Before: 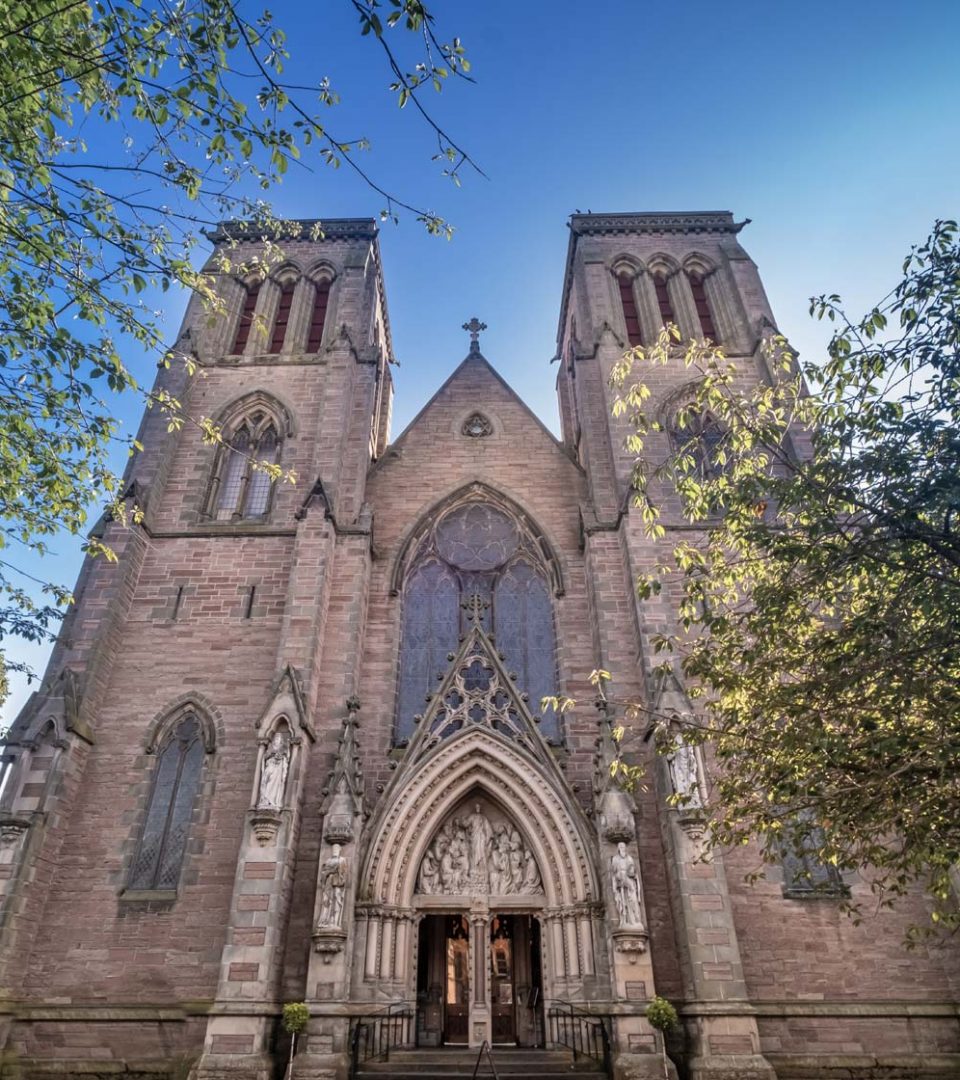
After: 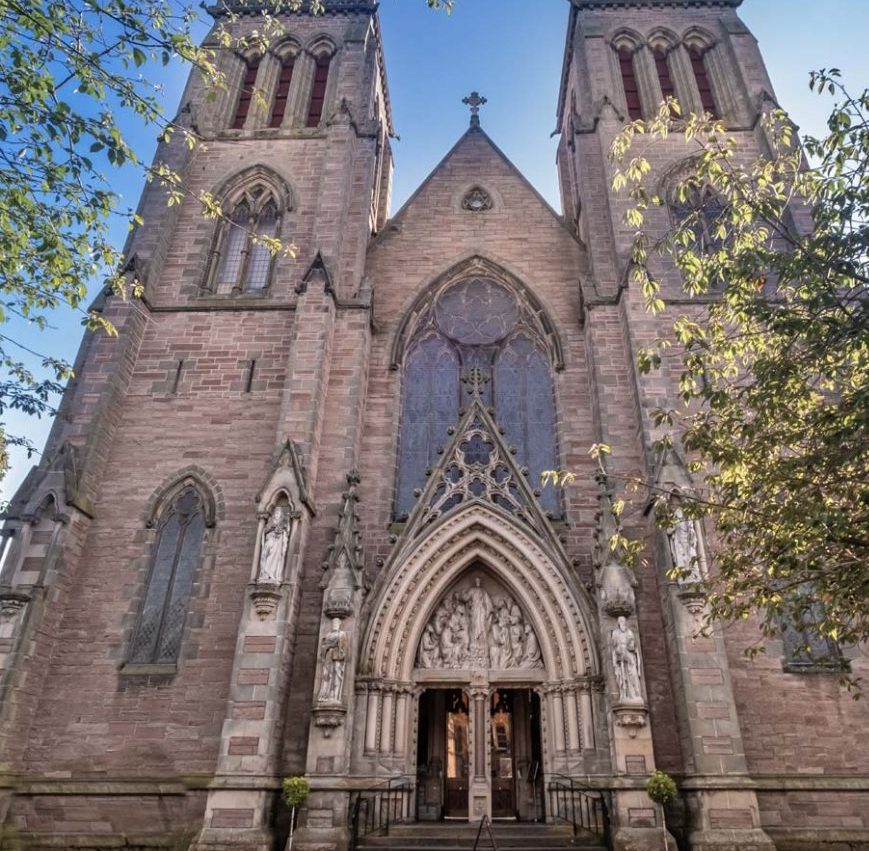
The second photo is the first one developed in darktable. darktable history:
crop: top 20.929%, right 9.409%, bottom 0.248%
